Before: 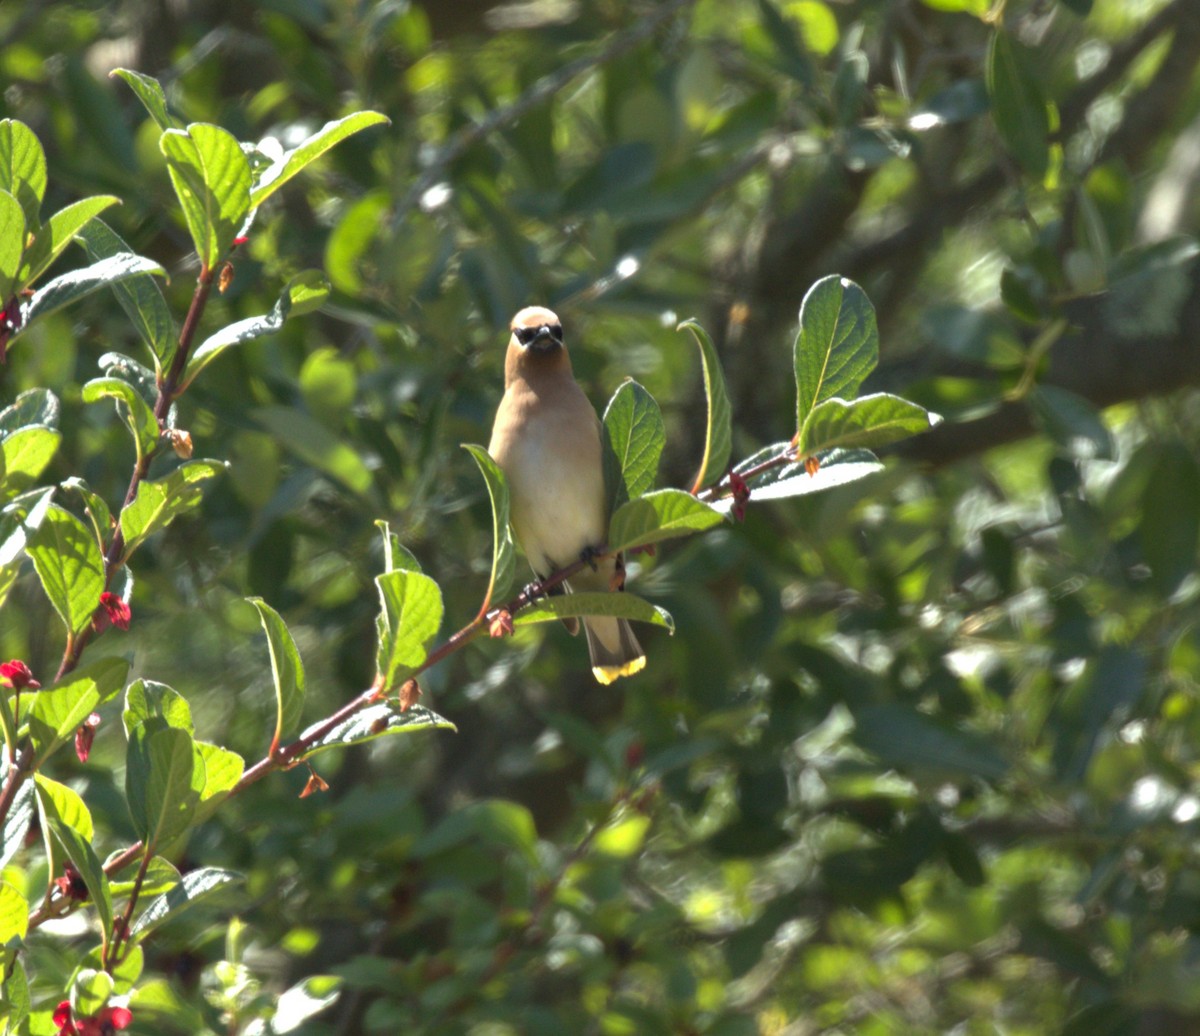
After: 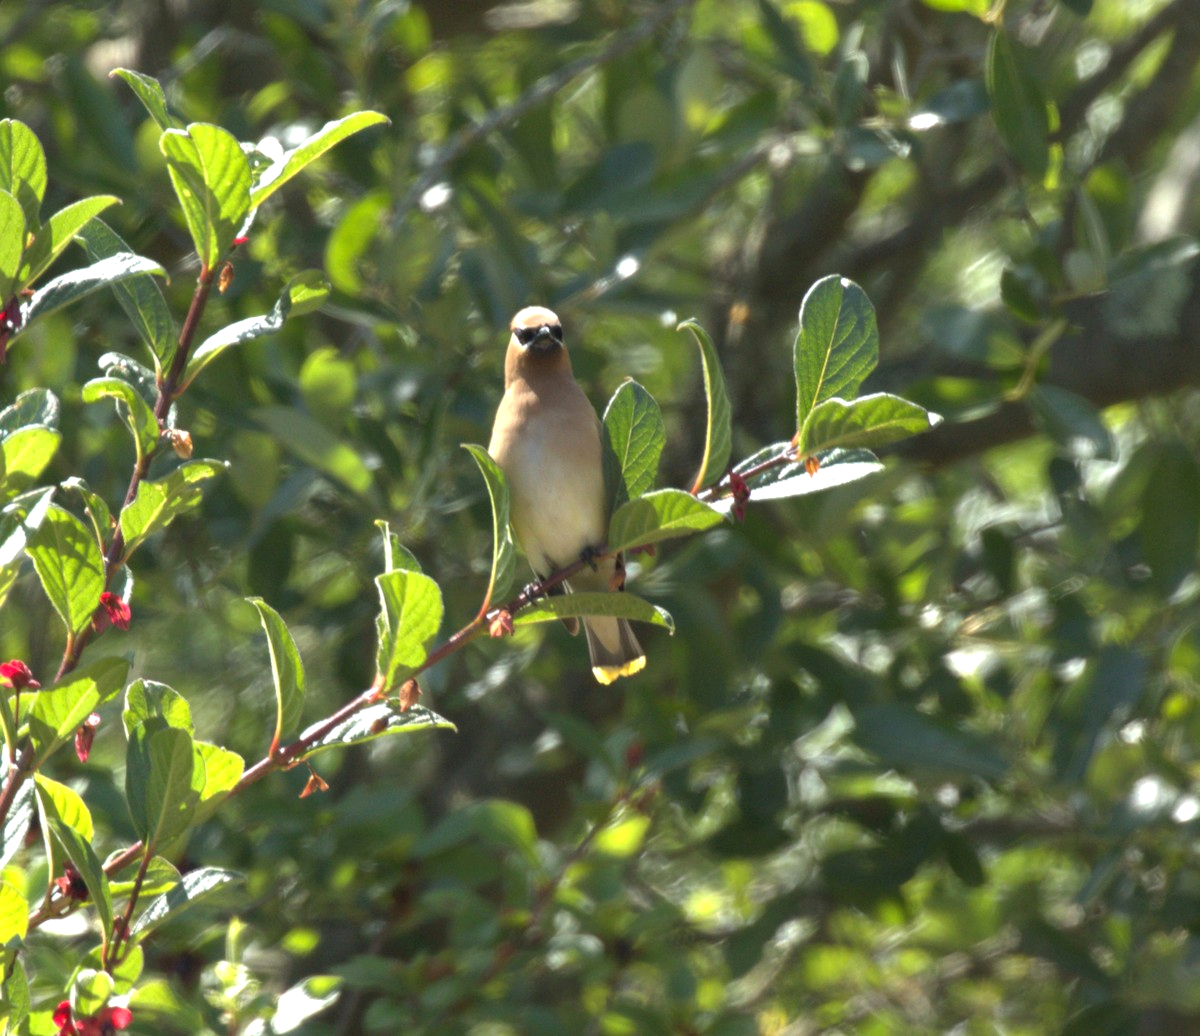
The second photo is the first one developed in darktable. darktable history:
exposure: exposure 0.195 EV, compensate highlight preservation false
